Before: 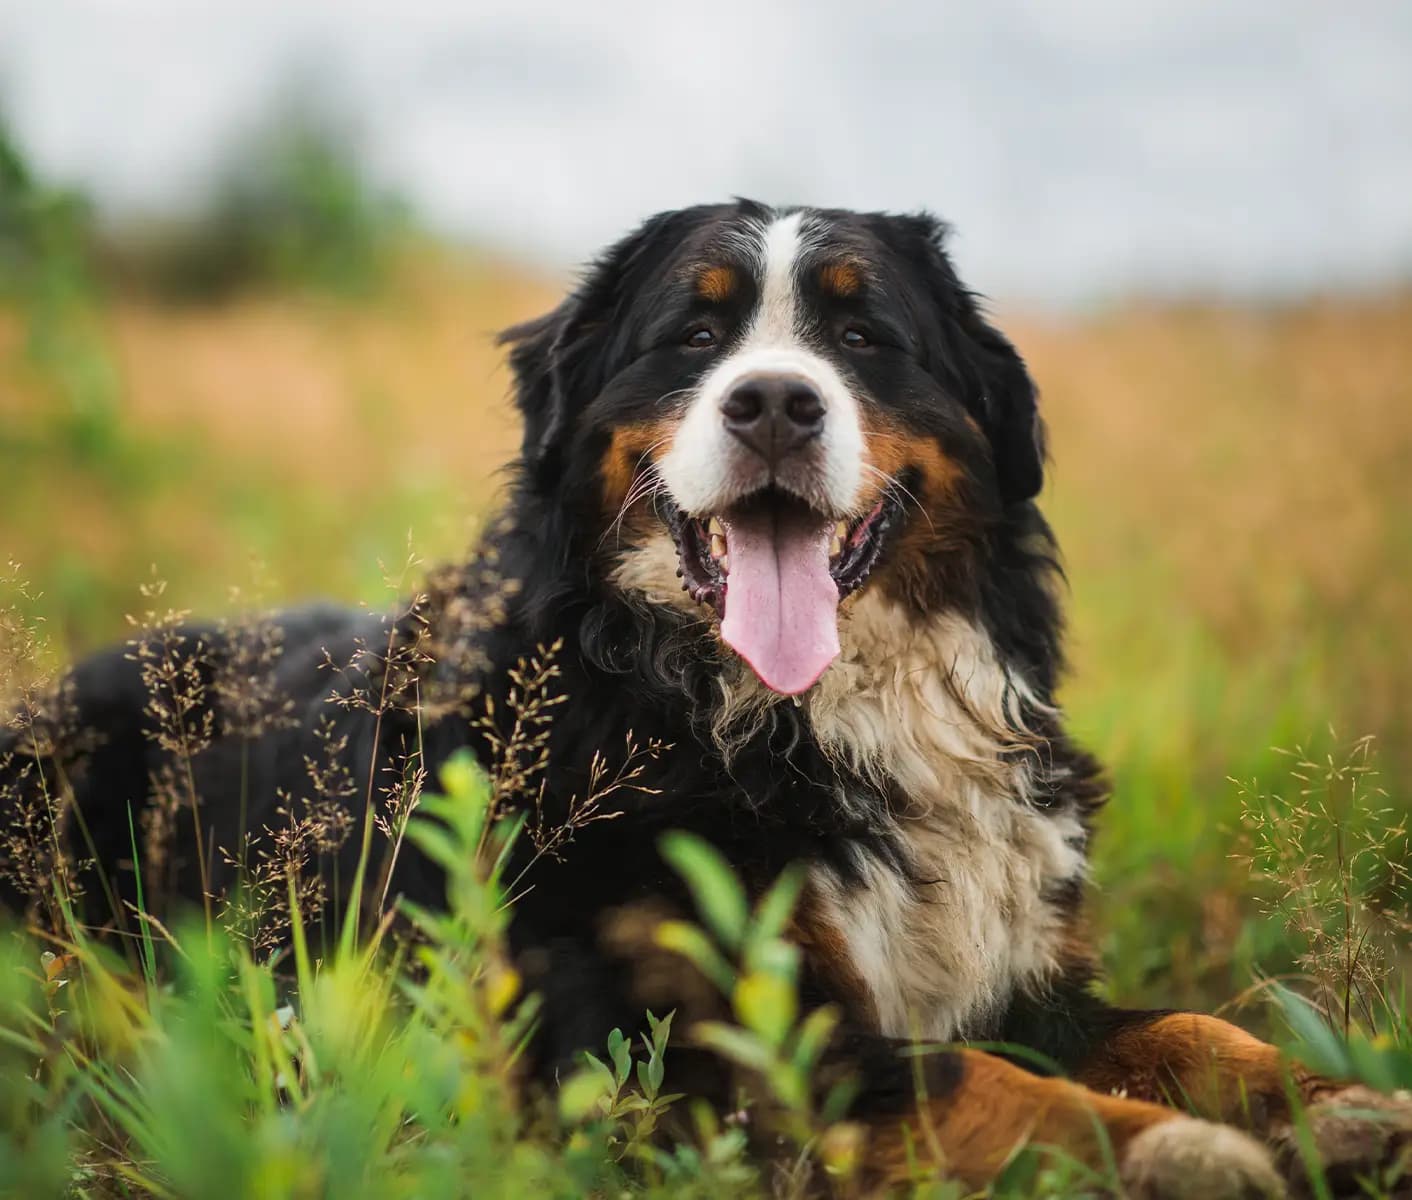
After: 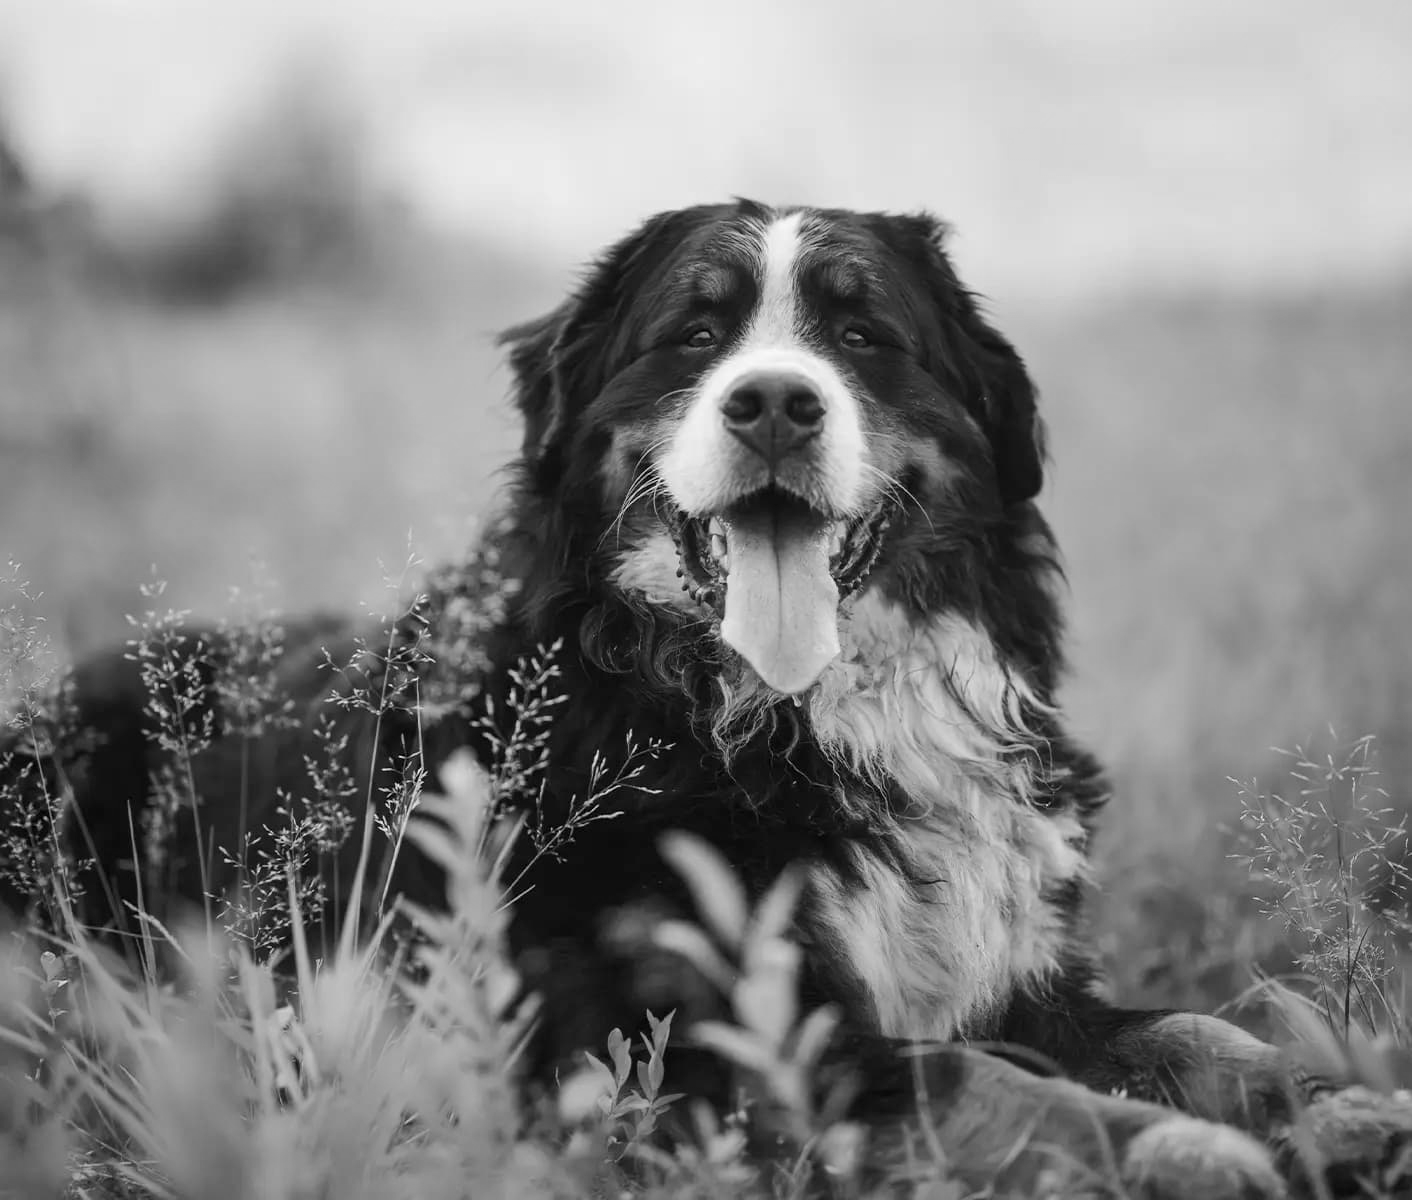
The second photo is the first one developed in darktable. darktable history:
color balance rgb: perceptual saturation grading › global saturation 25%, perceptual brilliance grading › mid-tones 10%, perceptual brilliance grading › shadows 15%, global vibrance 20%
monochrome: on, module defaults
